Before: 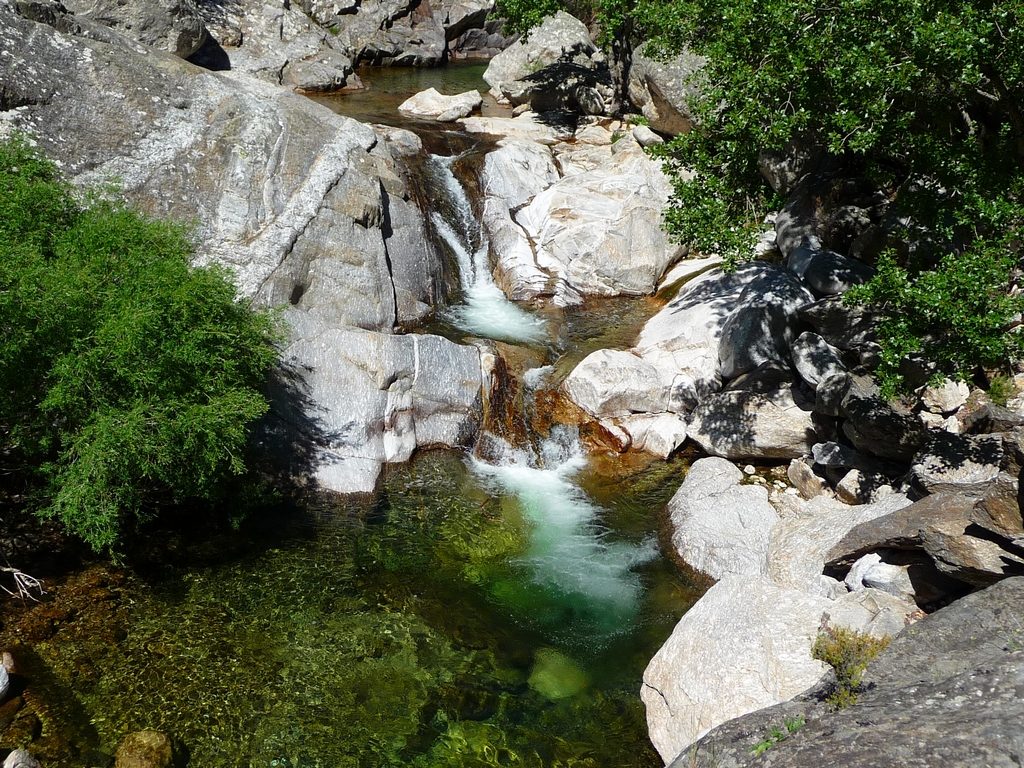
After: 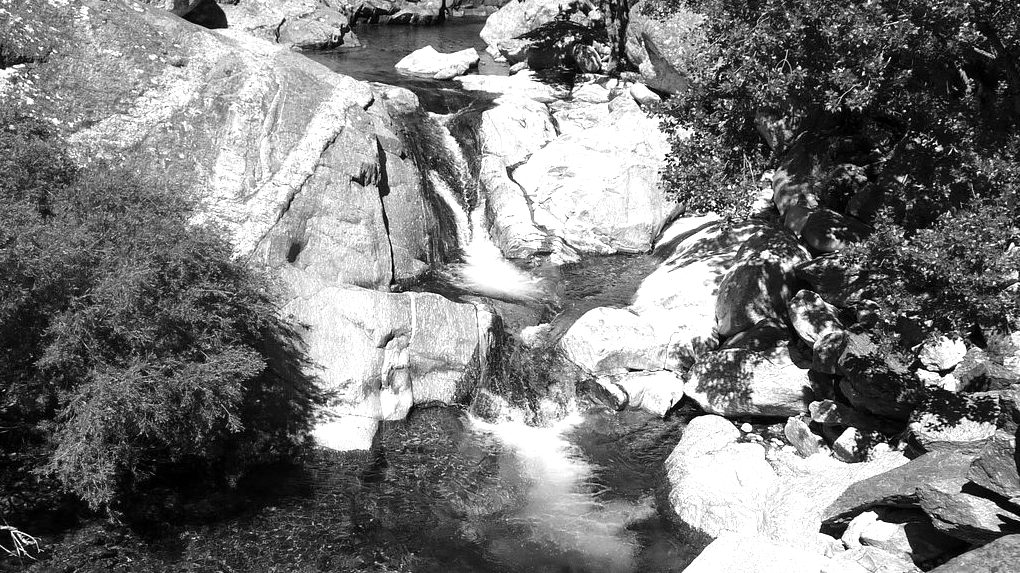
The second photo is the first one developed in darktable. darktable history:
monochrome: on, module defaults
crop: left 0.387%, top 5.469%, bottom 19.809%
exposure: exposure 0.661 EV, compensate highlight preservation false
